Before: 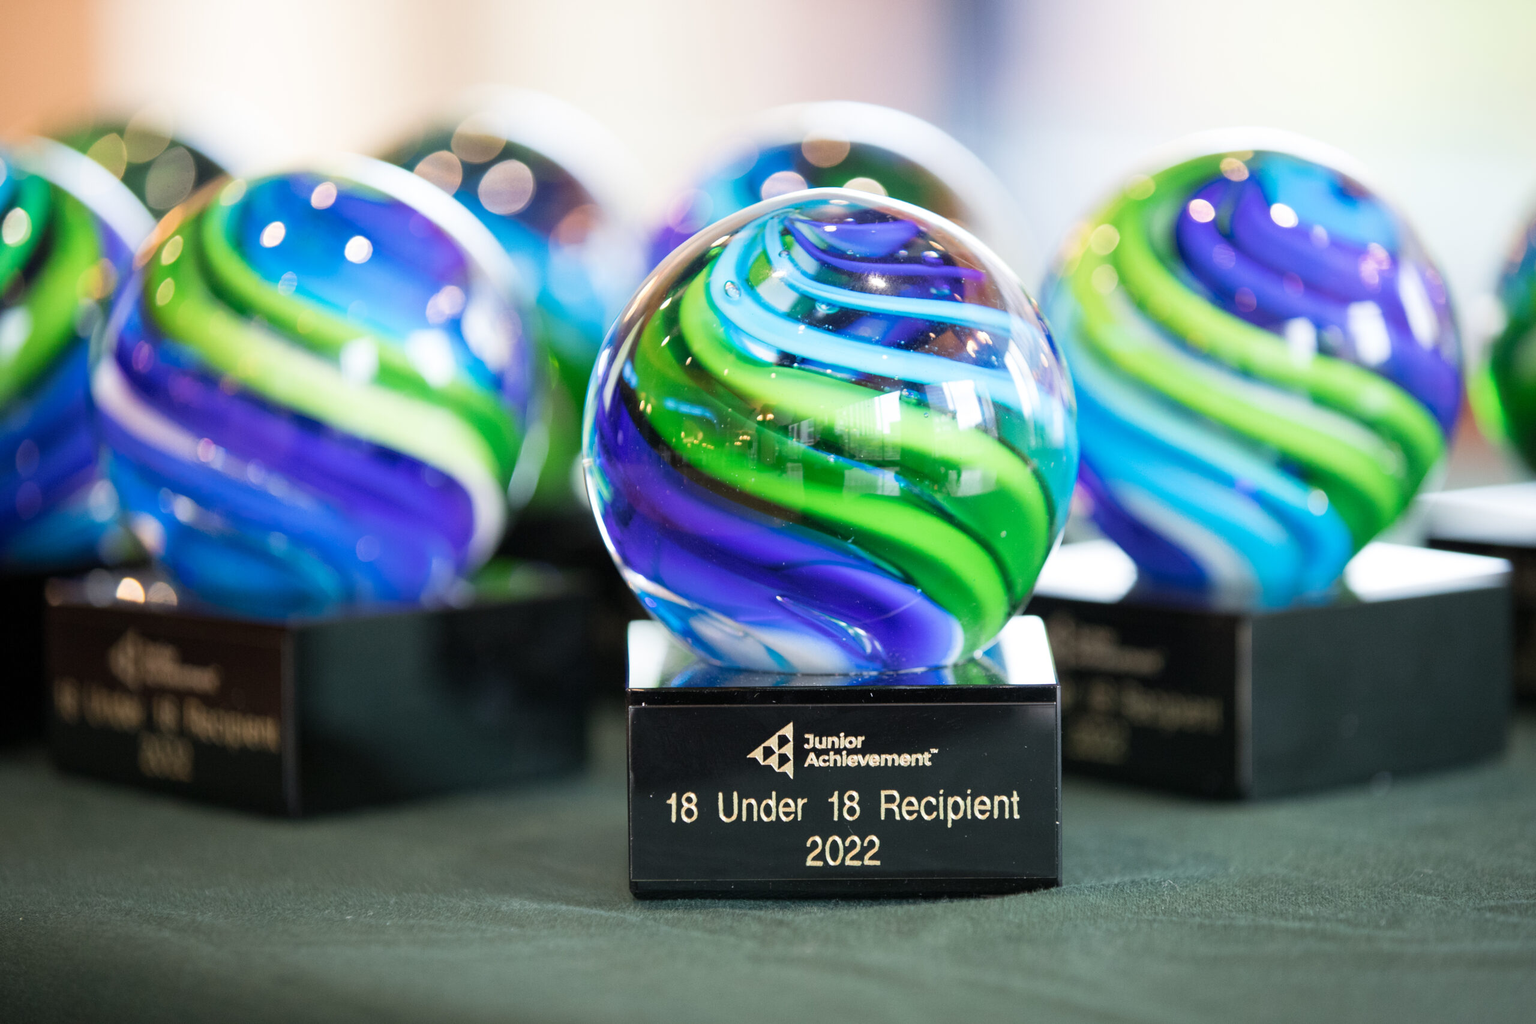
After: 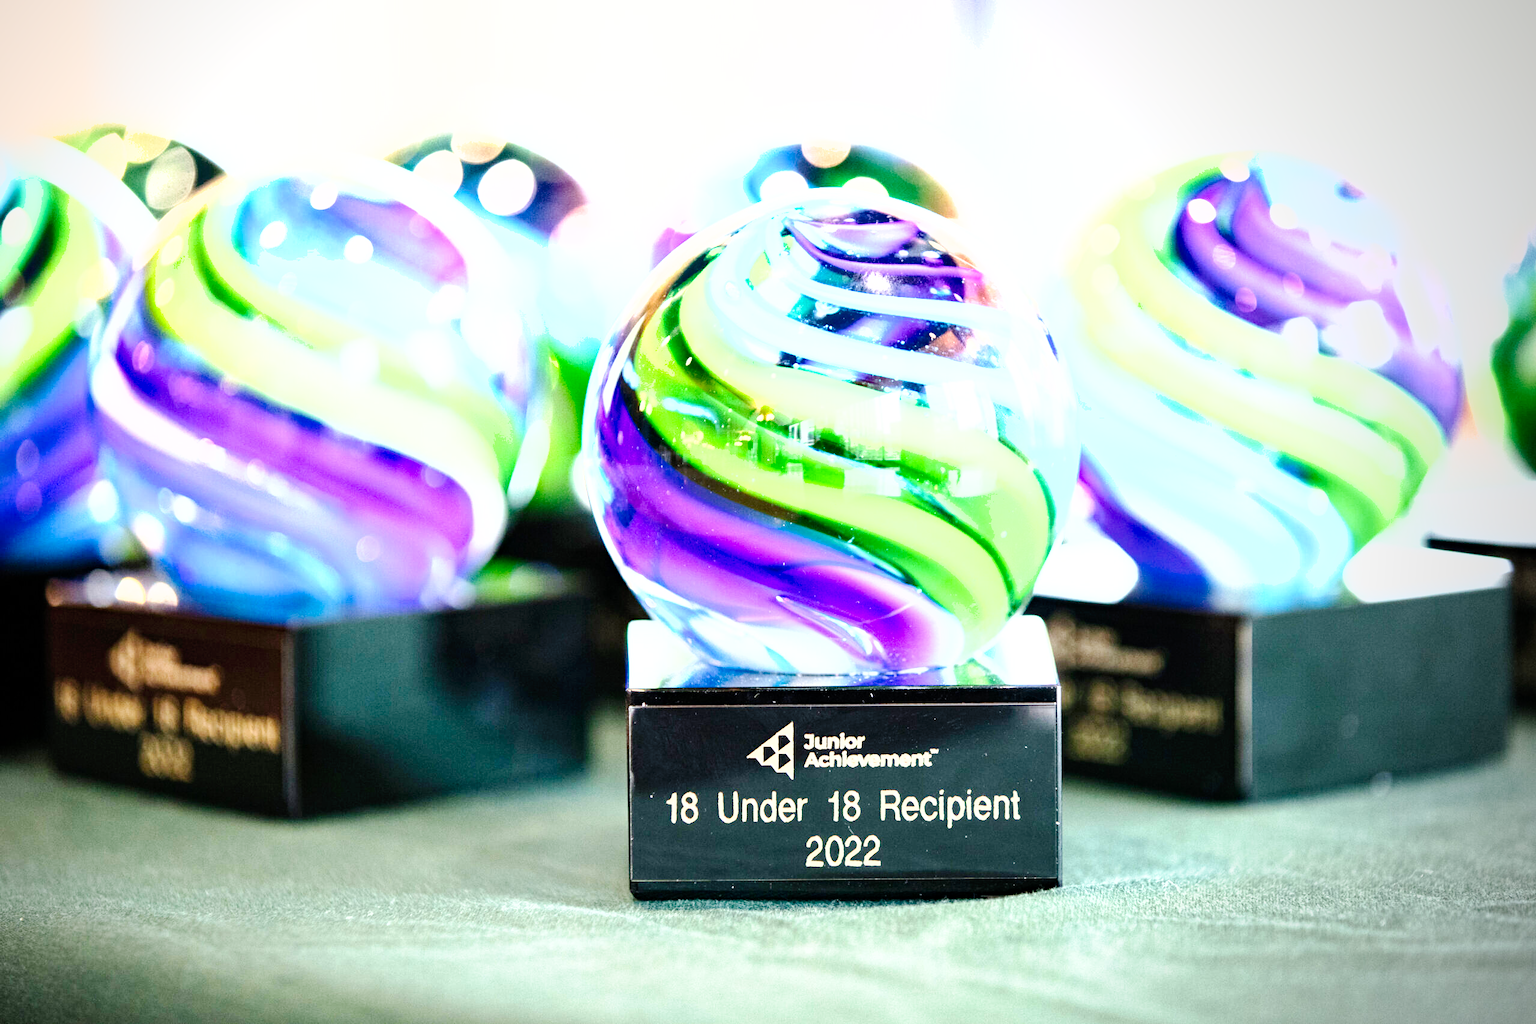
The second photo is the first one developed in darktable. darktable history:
shadows and highlights: radius 337.02, shadows 28.73, soften with gaussian
exposure: exposure 2.009 EV, compensate exposure bias true, compensate highlight preservation false
haze removal: adaptive false
tone curve: curves: ch0 [(0, 0) (0.003, 0) (0.011, 0.001) (0.025, 0.003) (0.044, 0.005) (0.069, 0.011) (0.1, 0.021) (0.136, 0.035) (0.177, 0.079) (0.224, 0.134) (0.277, 0.219) (0.335, 0.315) (0.399, 0.42) (0.468, 0.529) (0.543, 0.636) (0.623, 0.727) (0.709, 0.805) (0.801, 0.88) (0.898, 0.957) (1, 1)], preserve colors none
vignetting: fall-off radius 61.24%, center (-0.147, 0.015)
